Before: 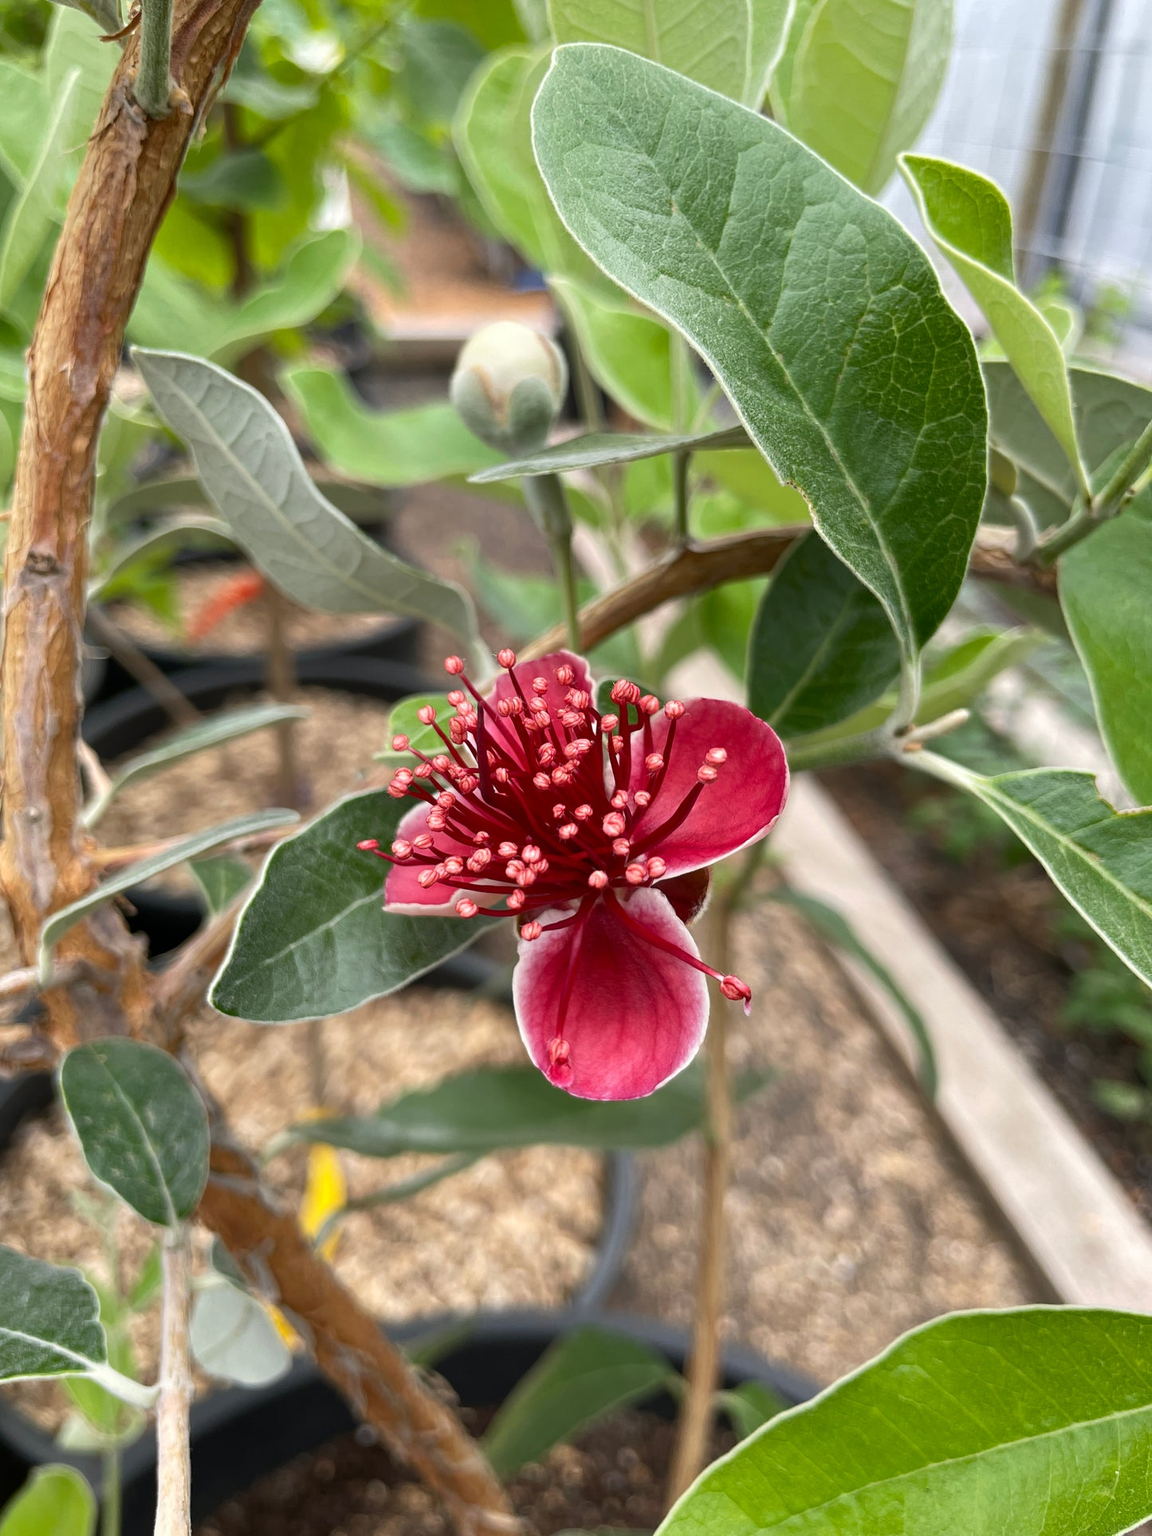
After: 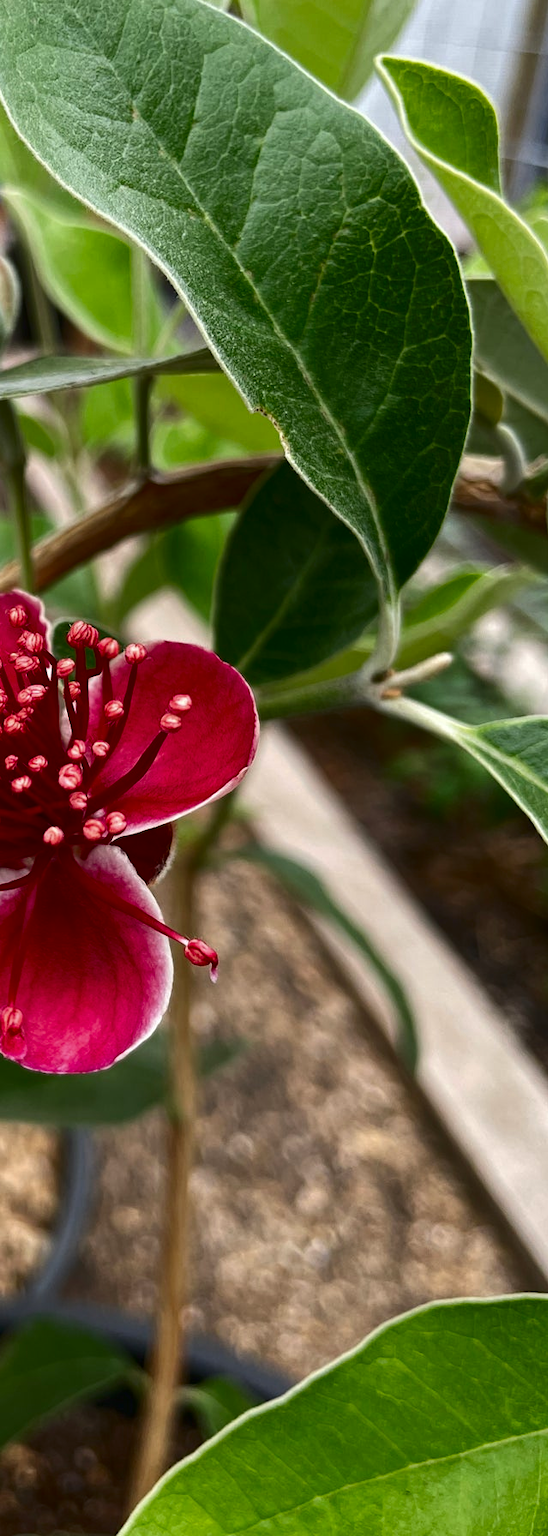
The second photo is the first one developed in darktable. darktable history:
contrast brightness saturation: contrast 0.1, brightness -0.26, saturation 0.14
crop: left 47.628%, top 6.643%, right 7.874%
